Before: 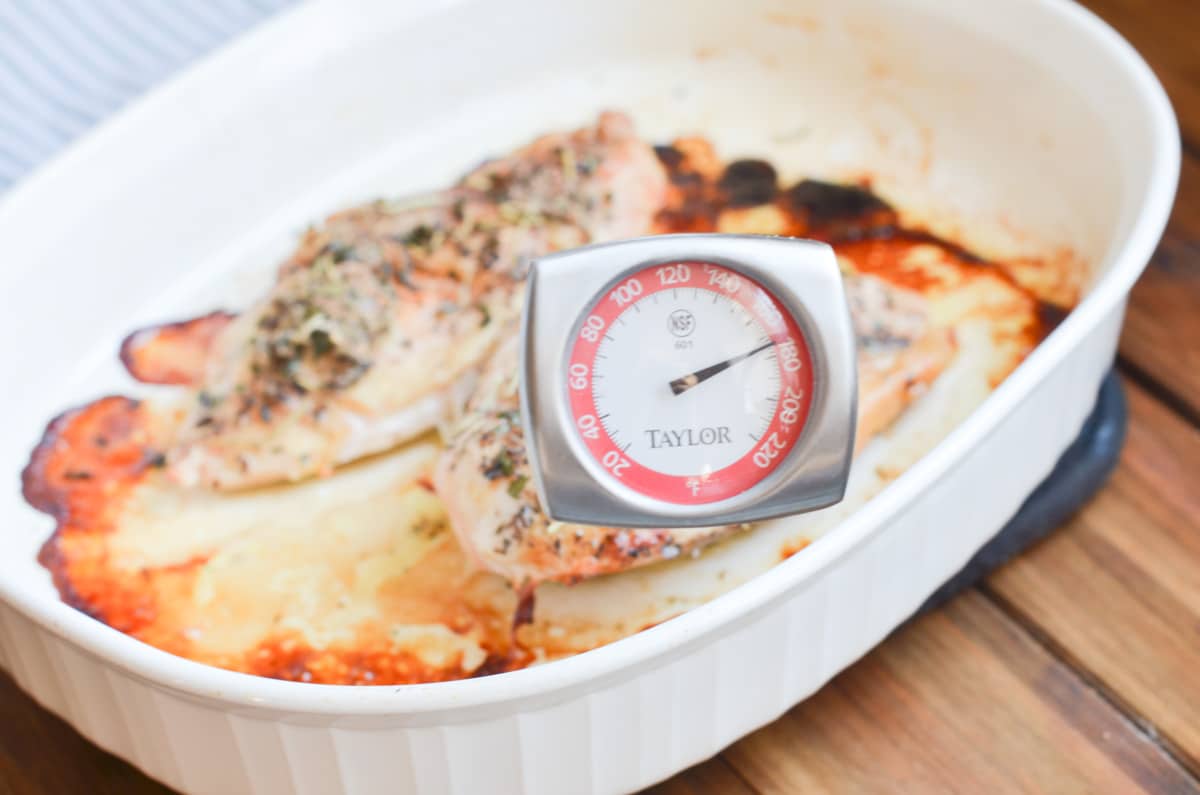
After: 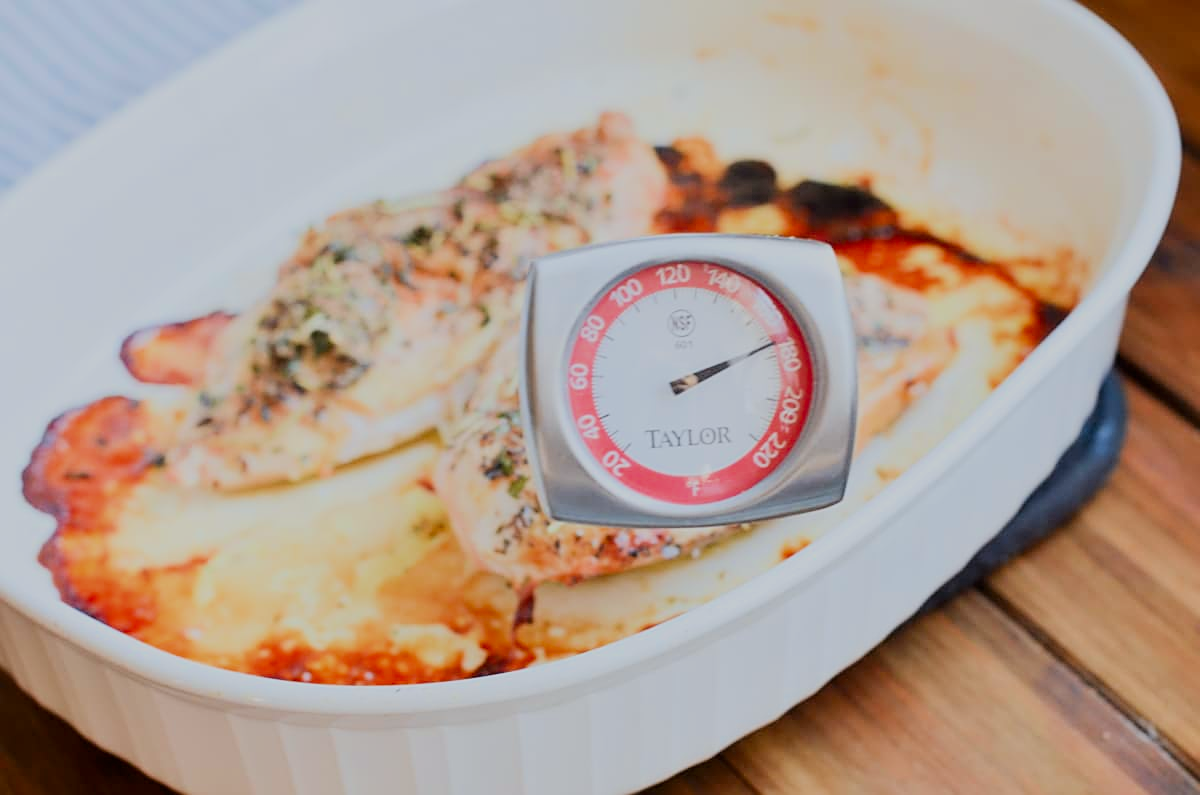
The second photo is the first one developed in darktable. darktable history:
contrast brightness saturation: contrast 0.07, brightness -0.14, saturation 0.11
white balance: red 0.982, blue 1.018
filmic rgb: black relative exposure -6.15 EV, white relative exposure 6.96 EV, hardness 2.23, color science v6 (2022)
exposure: exposure 0.375 EV, compensate highlight preservation false
sharpen: on, module defaults
